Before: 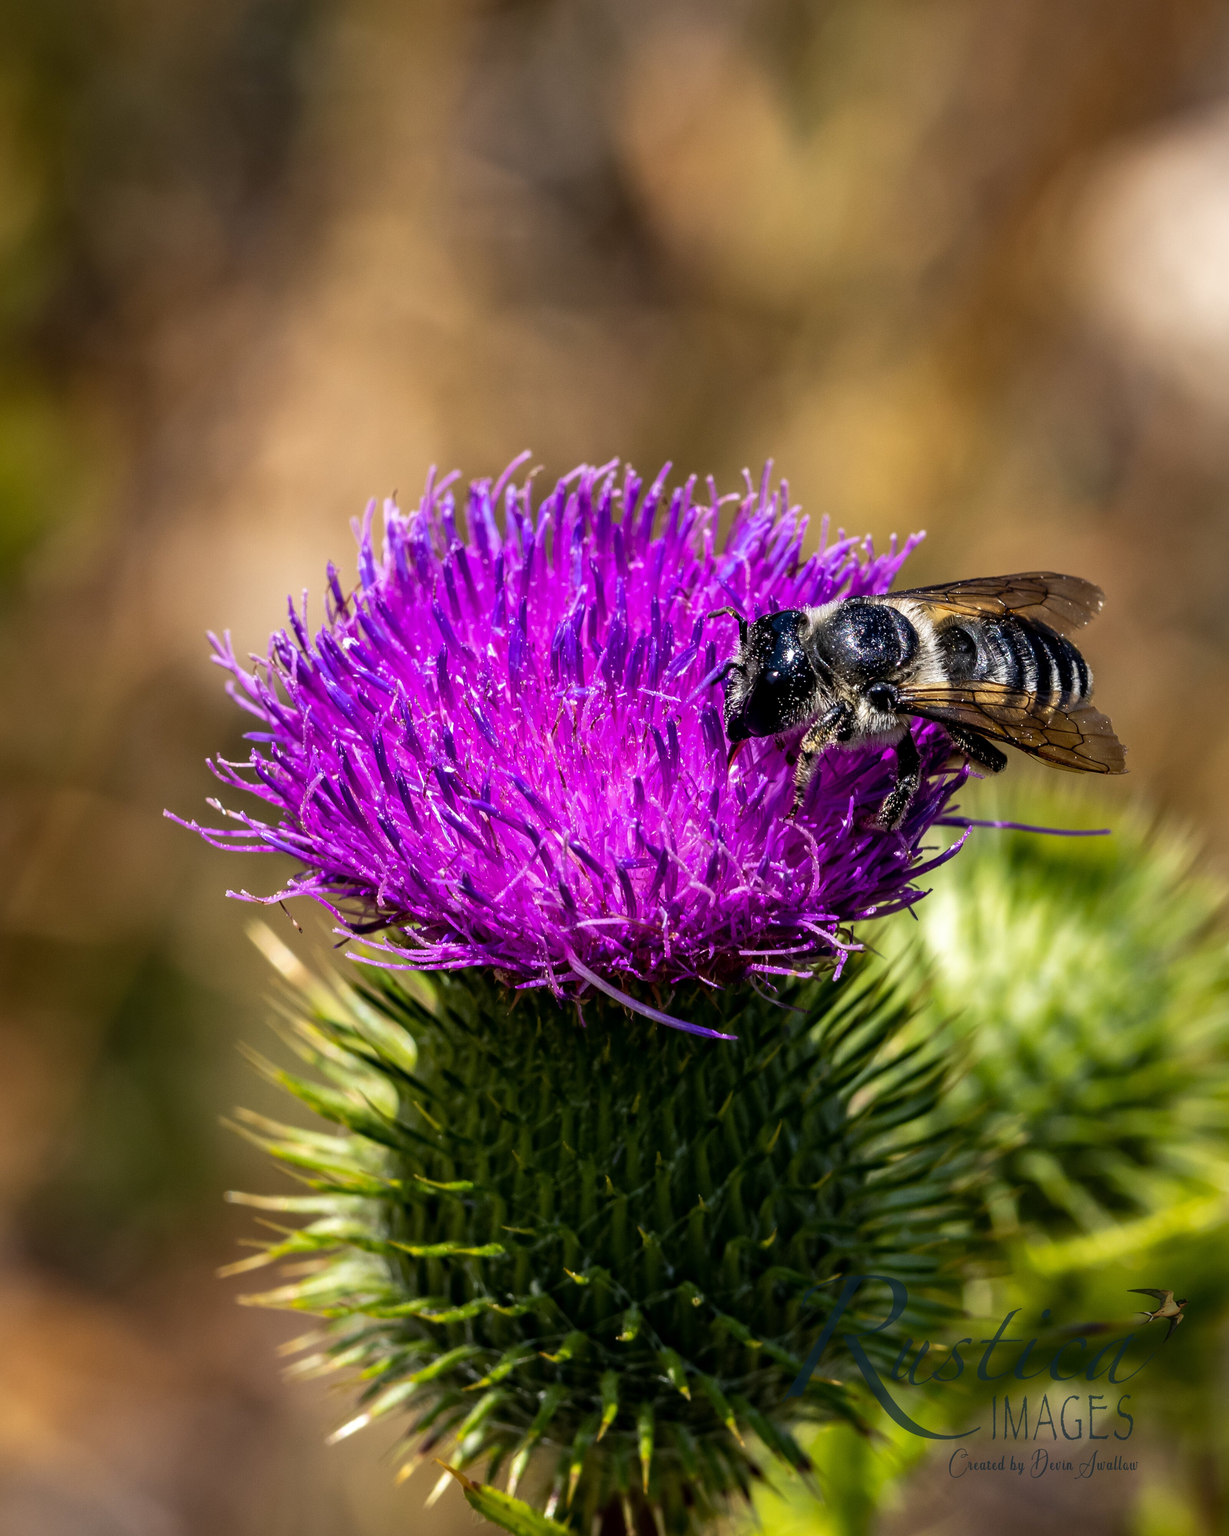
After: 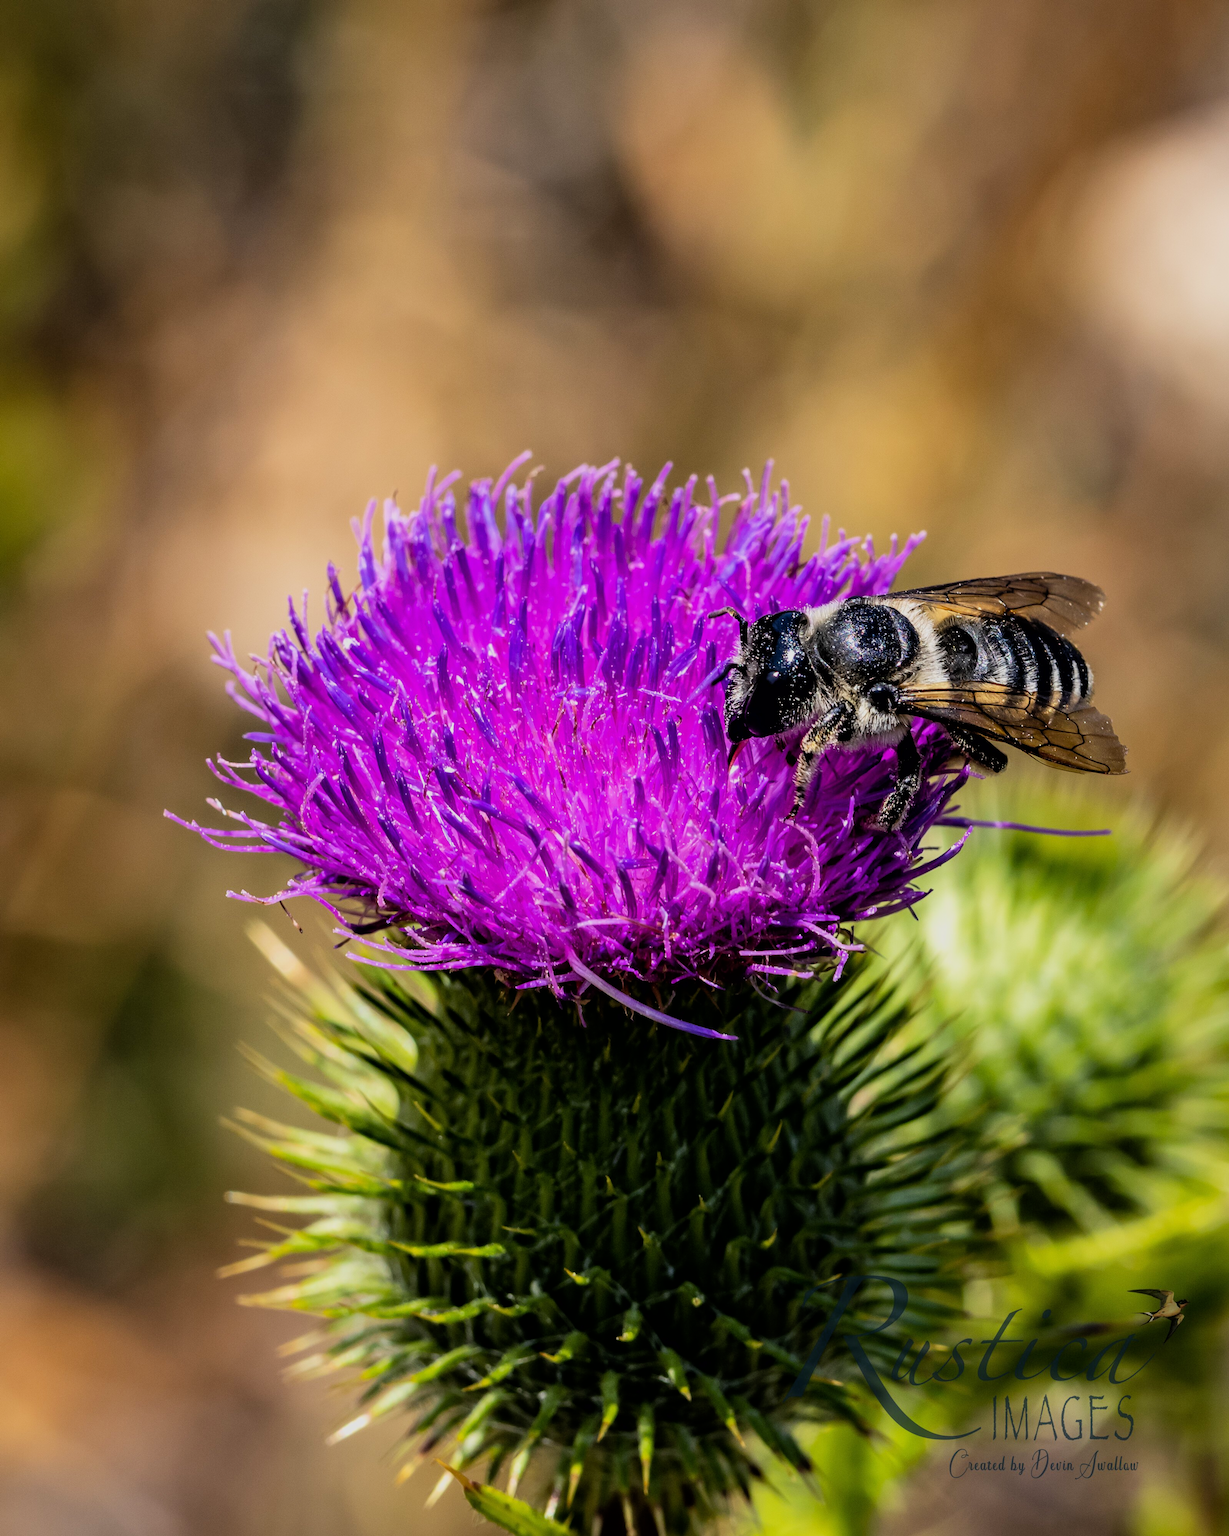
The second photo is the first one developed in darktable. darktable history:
filmic rgb: black relative exposure -7.65 EV, white relative exposure 4.56 EV, hardness 3.61, color science v6 (2022)
exposure: exposure 0.377 EV, compensate exposure bias true, compensate highlight preservation false
